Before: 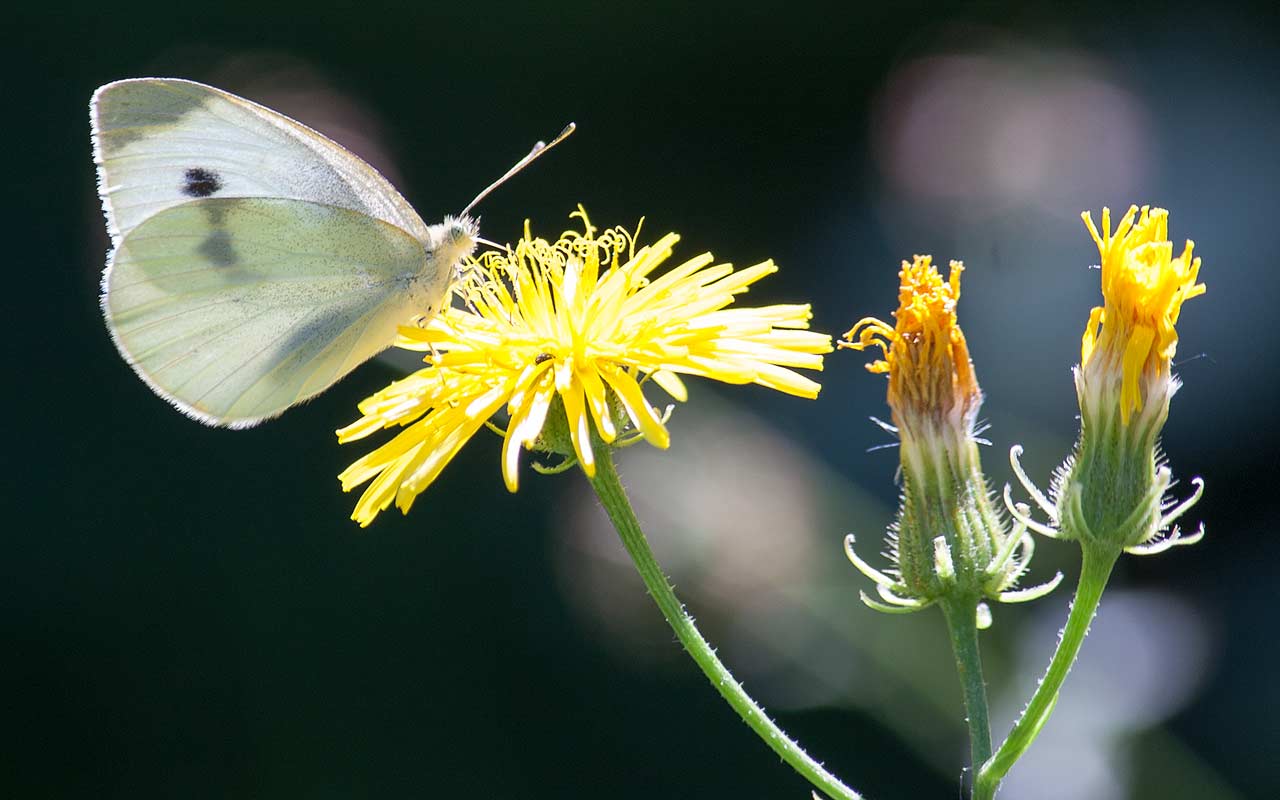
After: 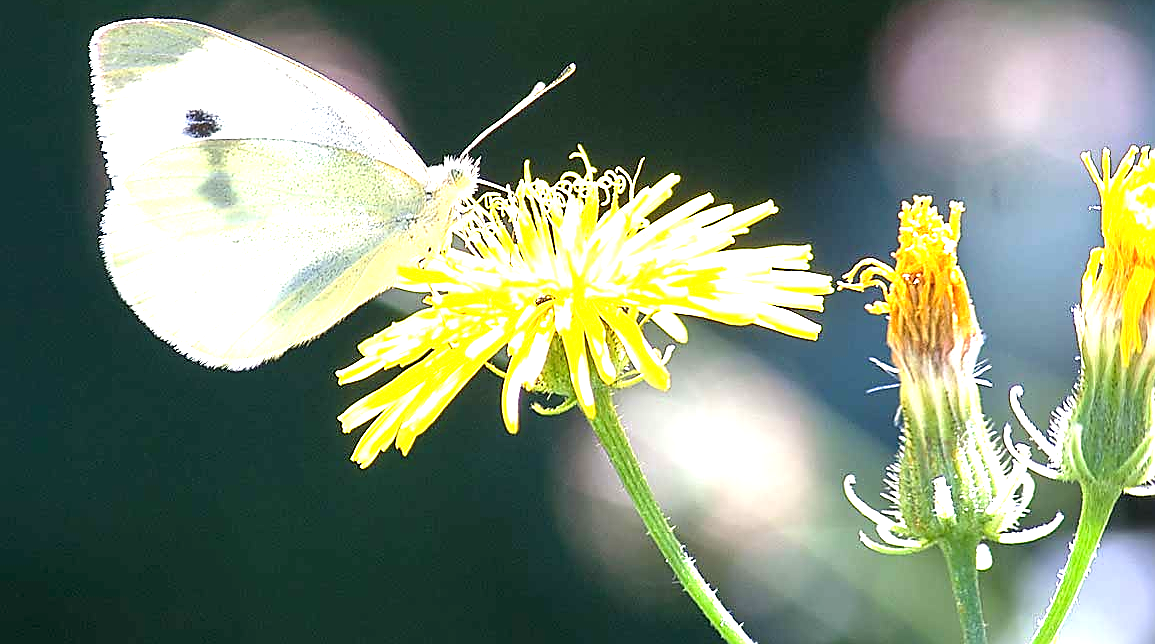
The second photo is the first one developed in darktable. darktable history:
exposure: black level correction 0, exposure 1.55 EV, compensate exposure bias true, compensate highlight preservation false
sharpen: radius 1.4, amount 1.25, threshold 0.7
crop: top 7.49%, right 9.717%, bottom 11.943%
